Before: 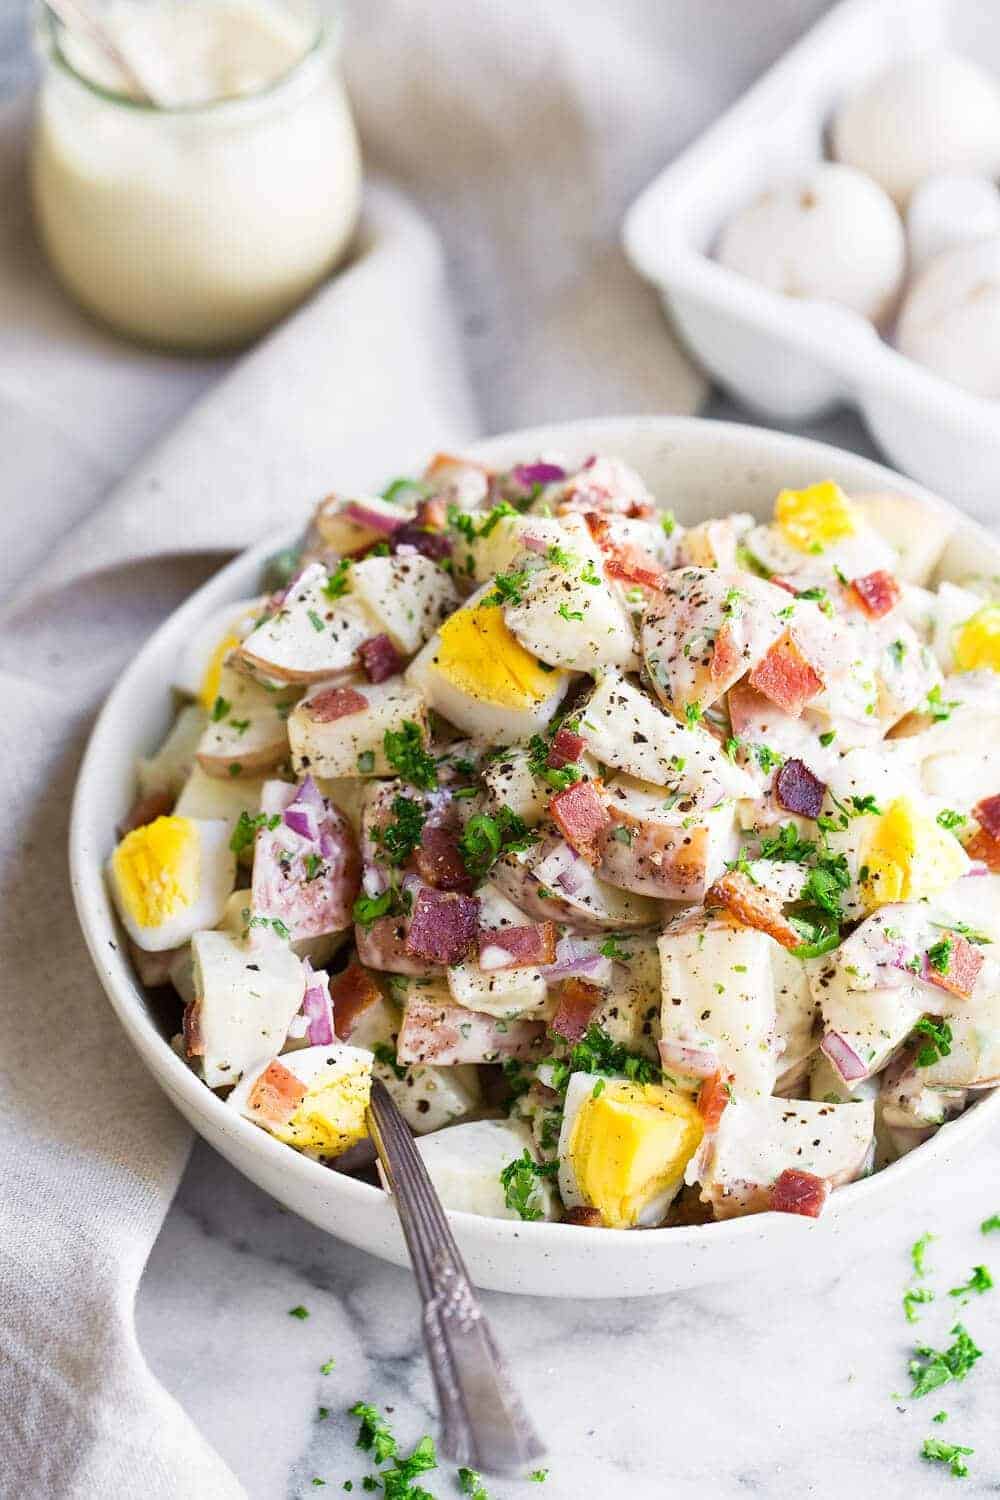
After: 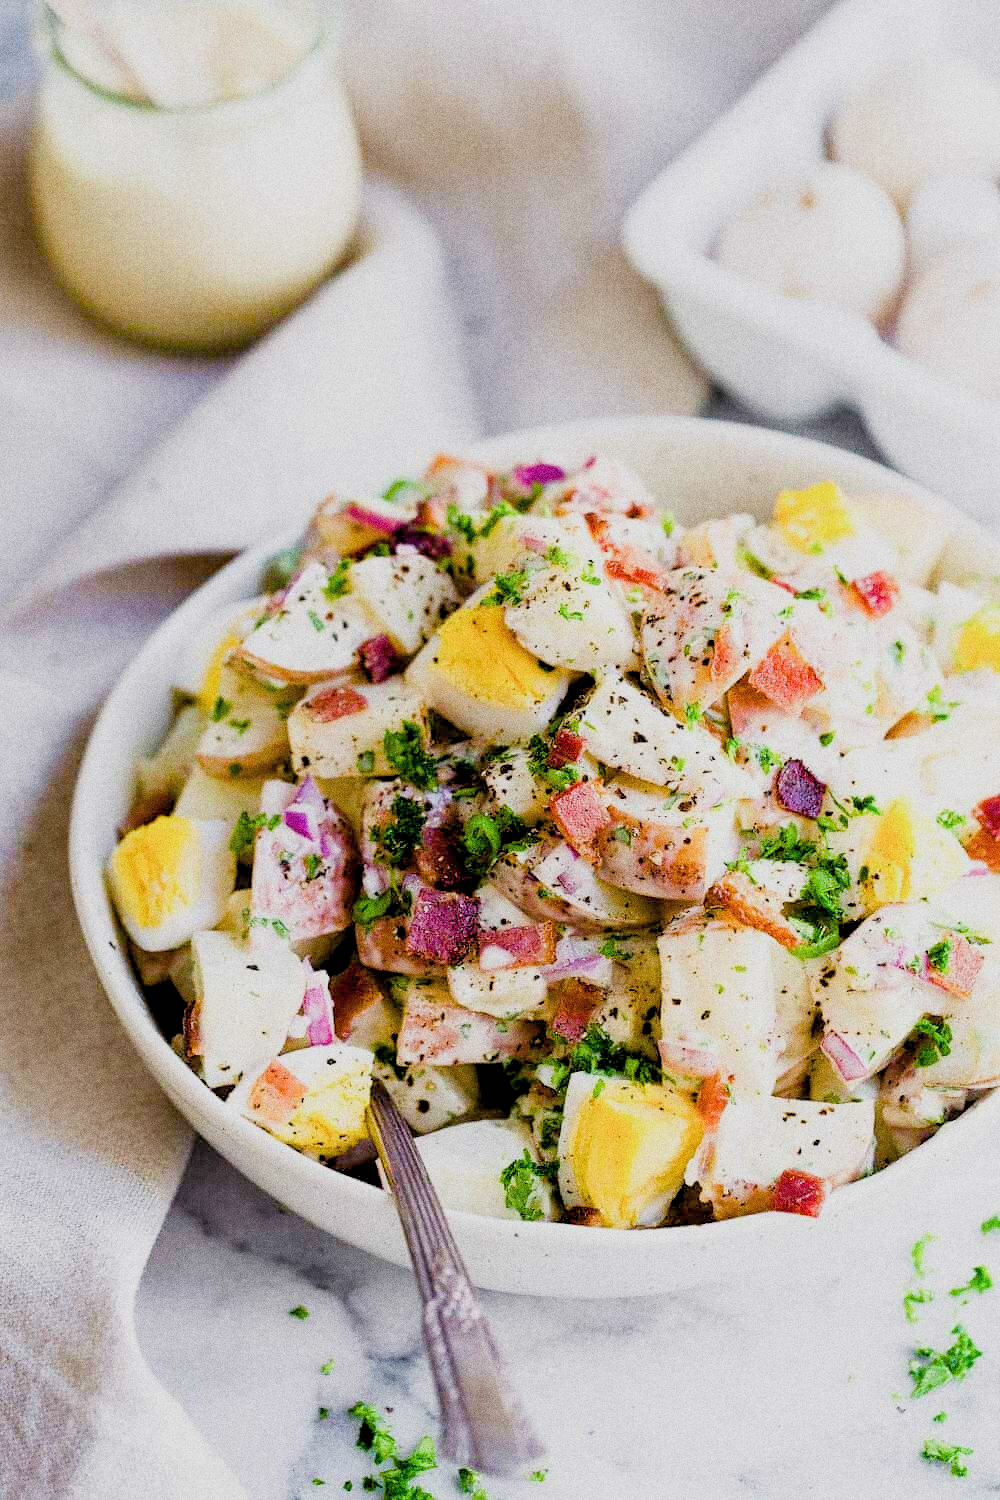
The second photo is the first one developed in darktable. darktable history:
filmic rgb: black relative exposure -7.65 EV, white relative exposure 4.56 EV, hardness 3.61
contrast brightness saturation: contrast 0.05, brightness 0.06, saturation 0.01
color balance rgb: shadows lift › luminance -9.41%, highlights gain › luminance 17.6%, global offset › luminance -1.45%, perceptual saturation grading › highlights -17.77%, perceptual saturation grading › mid-tones 33.1%, perceptual saturation grading › shadows 50.52%, global vibrance 24.22%
grain: coarseness 0.09 ISO, strength 40%
